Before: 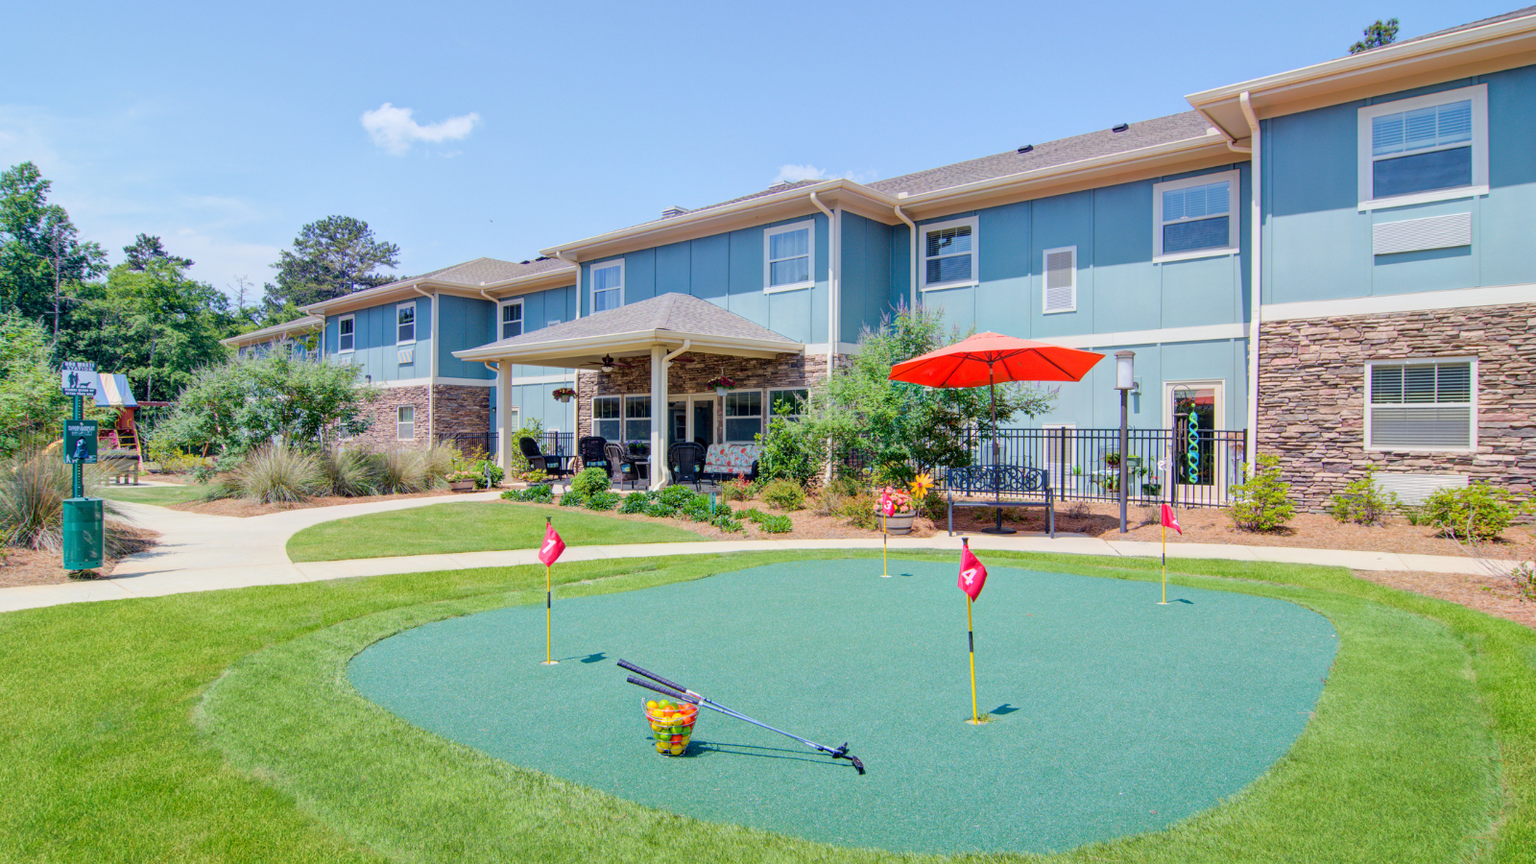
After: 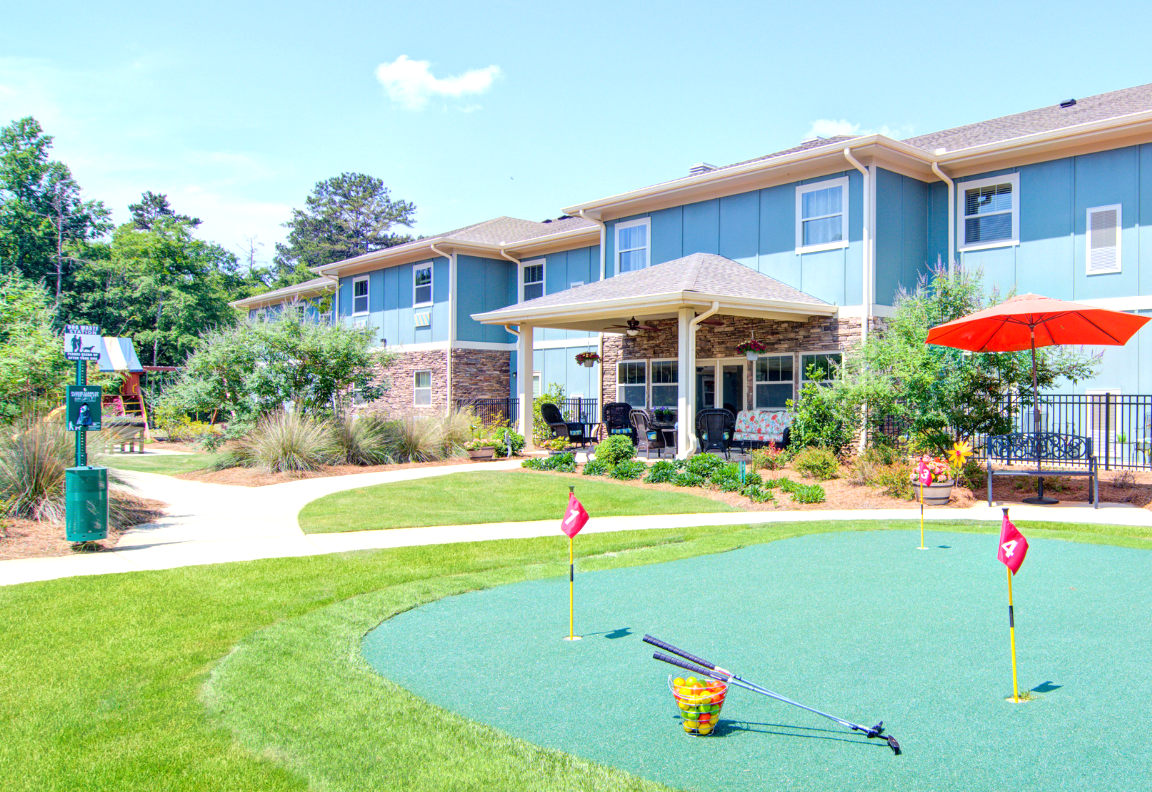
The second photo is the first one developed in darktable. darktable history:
crop: top 5.803%, right 27.864%, bottom 5.804%
exposure: exposure 0.6 EV, compensate highlight preservation false
